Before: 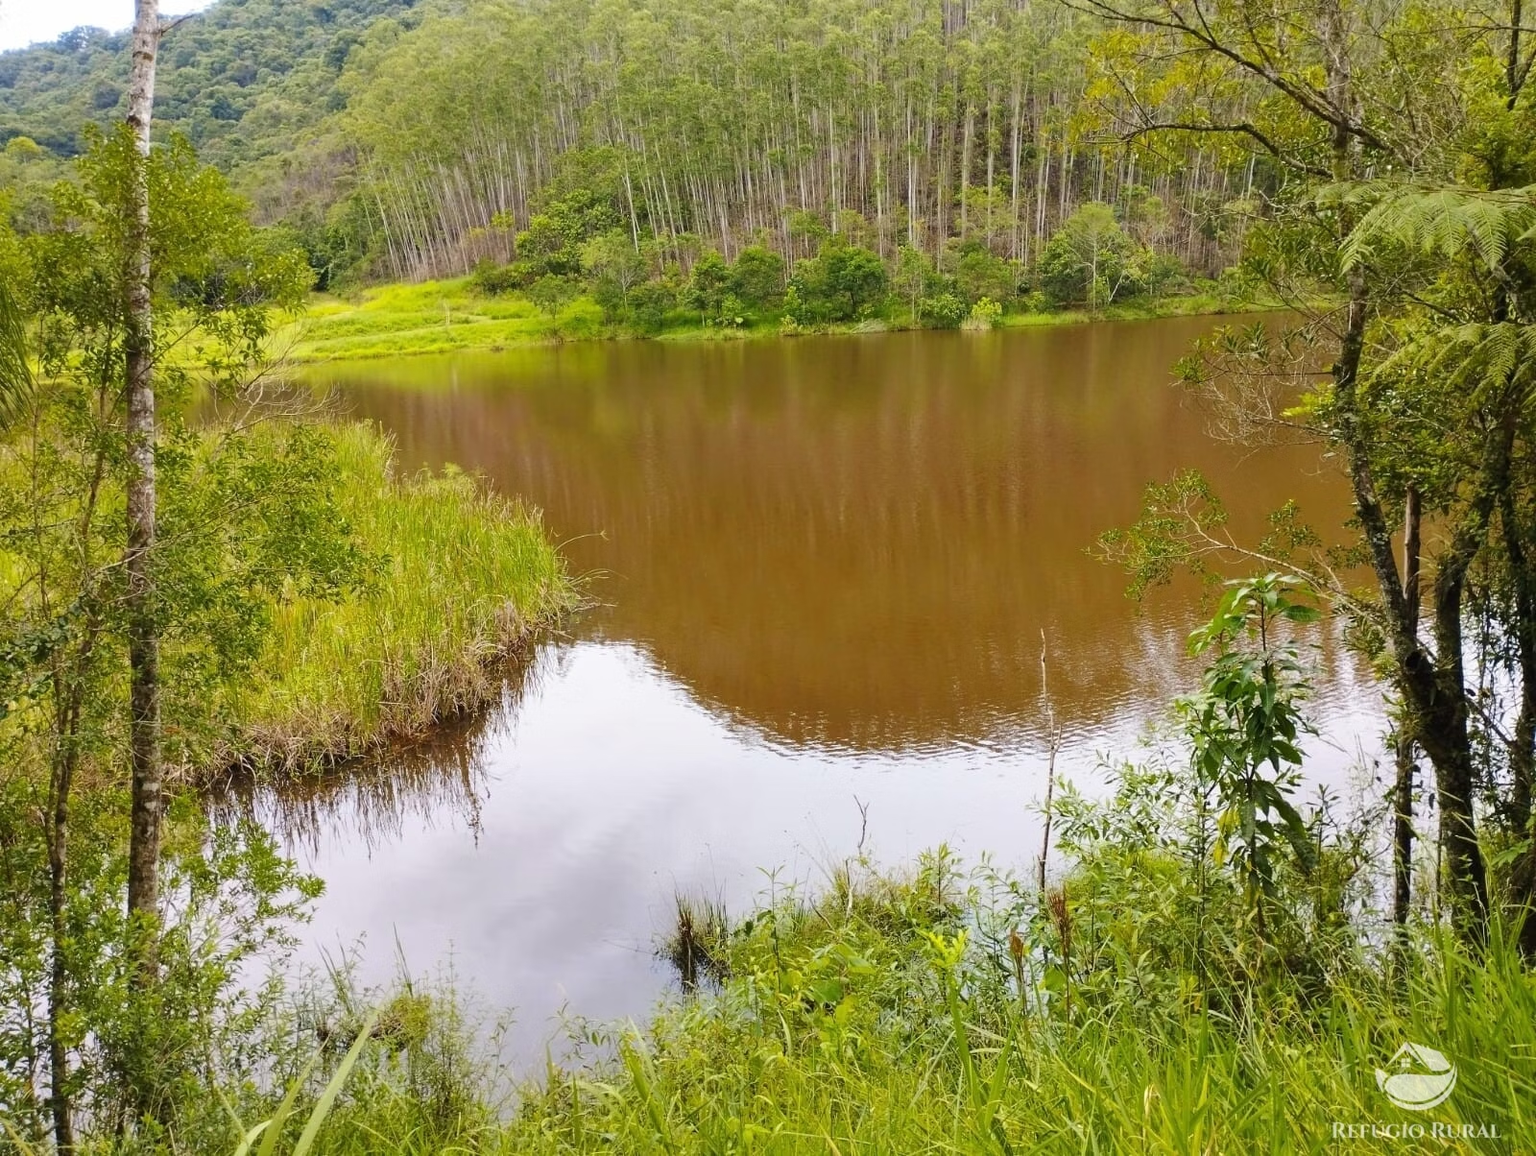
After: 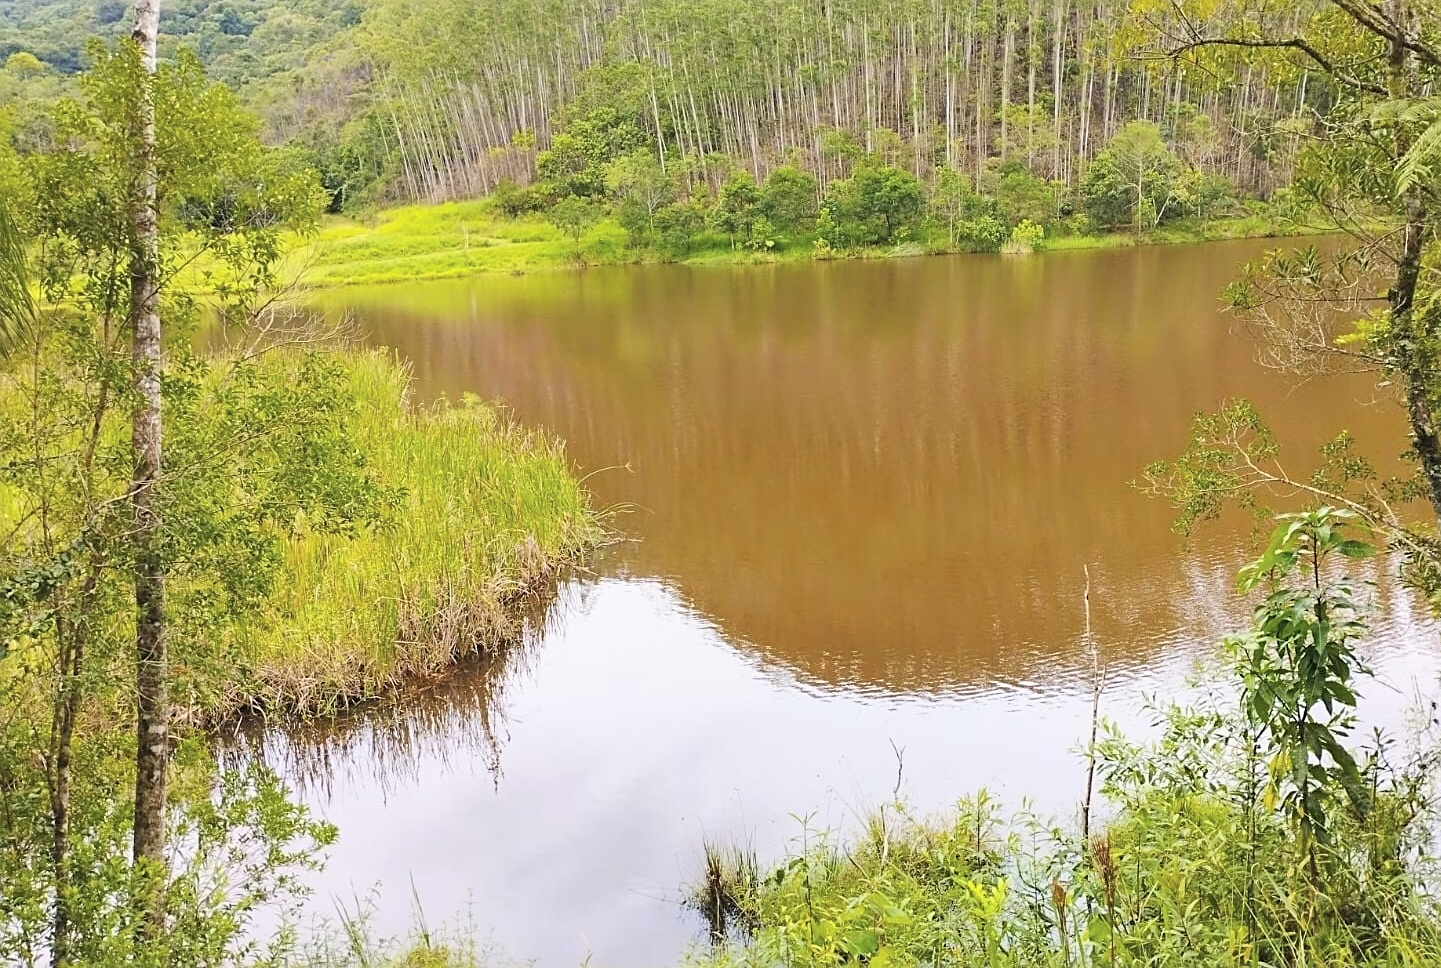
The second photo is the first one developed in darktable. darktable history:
crop: top 7.549%, right 9.897%, bottom 12.04%
local contrast: mode bilateral grid, contrast 100, coarseness 100, detail 92%, midtone range 0.2
contrast brightness saturation: contrast 0.135, brightness 0.219
exposure: compensate highlight preservation false
sharpen: on, module defaults
